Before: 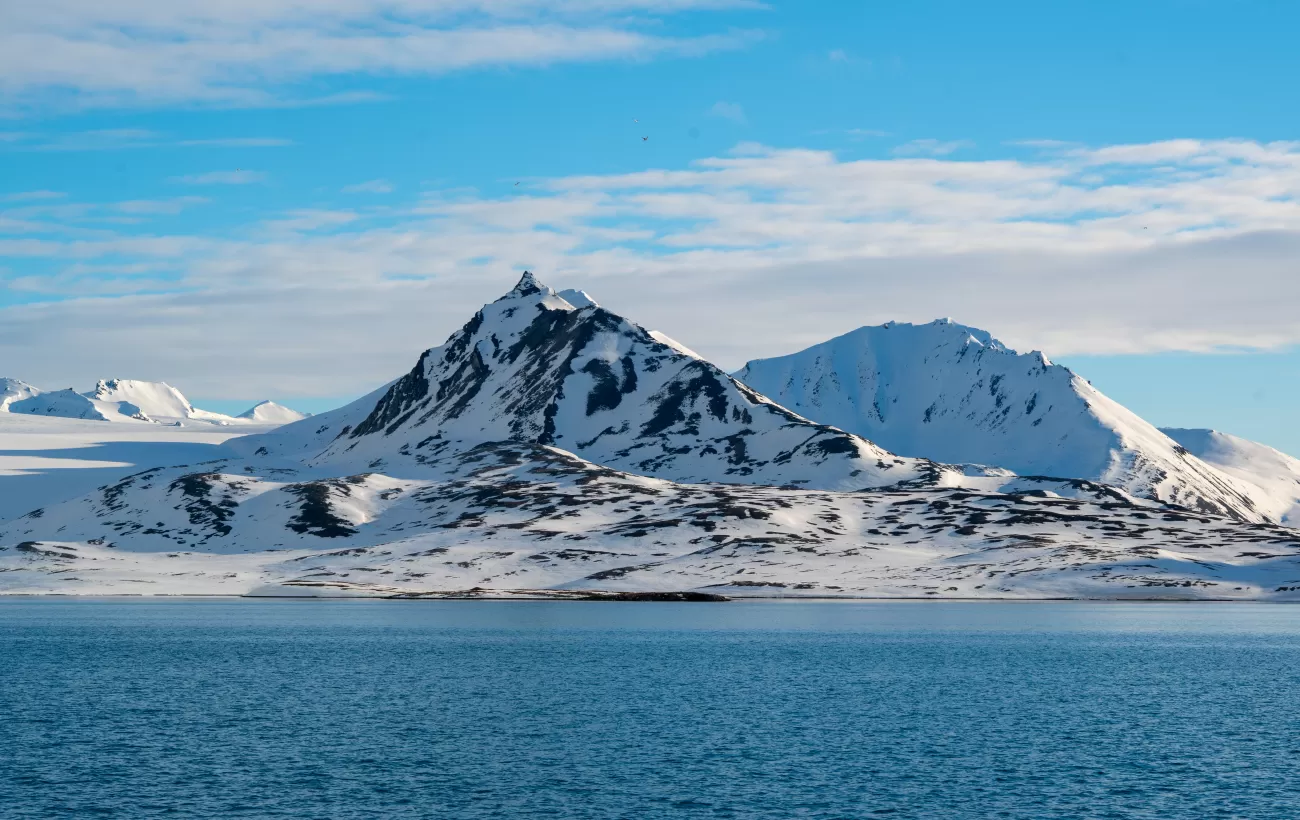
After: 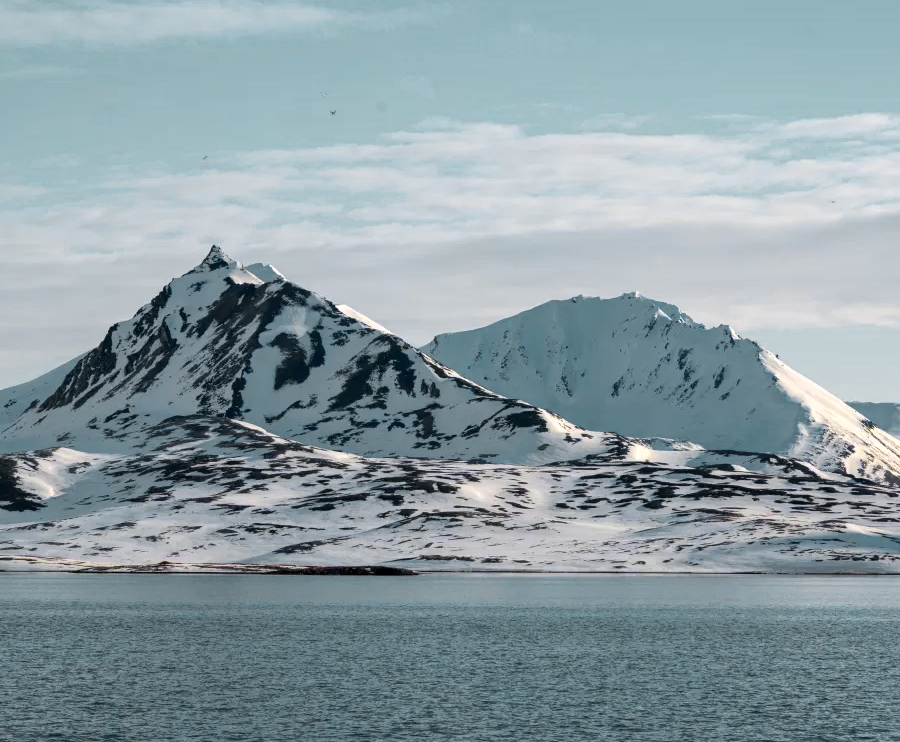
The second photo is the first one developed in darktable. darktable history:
crop and rotate: left 24.034%, top 3.191%, right 6.689%, bottom 6.204%
local contrast: highlights 106%, shadows 98%, detail 119%, midtone range 0.2
color zones: curves: ch0 [(0.257, 0.558) (0.75, 0.565)]; ch1 [(0.004, 0.857) (0.14, 0.416) (0.257, 0.695) (0.442, 0.032) (0.736, 0.266) (0.891, 0.741)]; ch2 [(0, 0.623) (0.112, 0.436) (0.271, 0.474) (0.516, 0.64) (0.743, 0.286)]
velvia: on, module defaults
